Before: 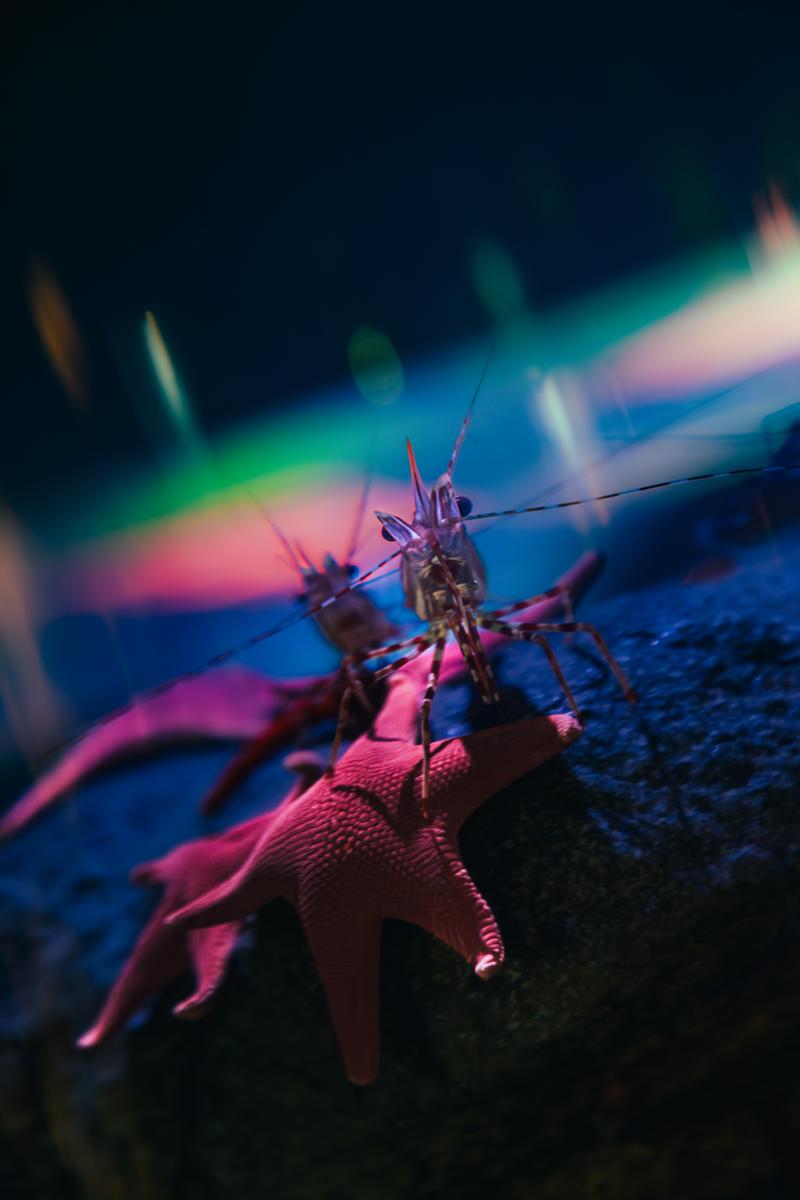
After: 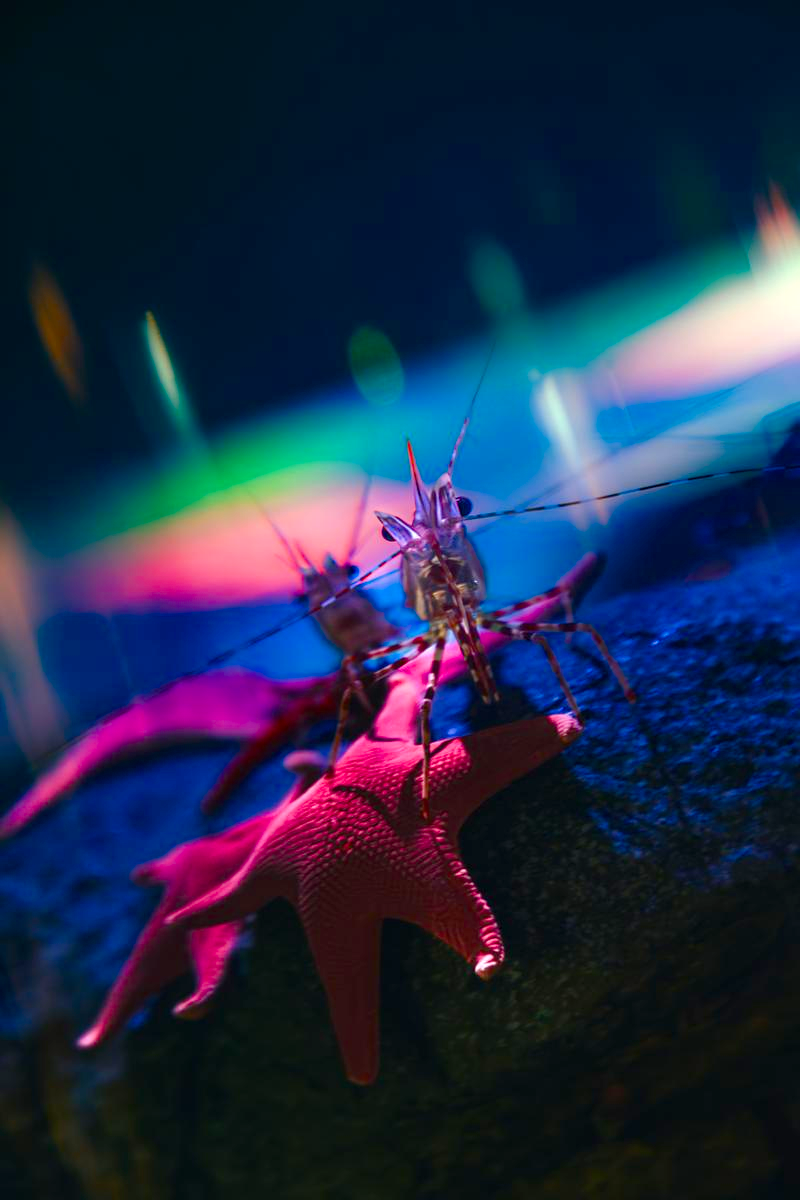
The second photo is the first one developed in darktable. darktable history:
color balance rgb: perceptual saturation grading › global saturation 20%, perceptual saturation grading › highlights -25%, perceptual saturation grading › shadows 50%
exposure: exposure 0.564 EV, compensate highlight preservation false
